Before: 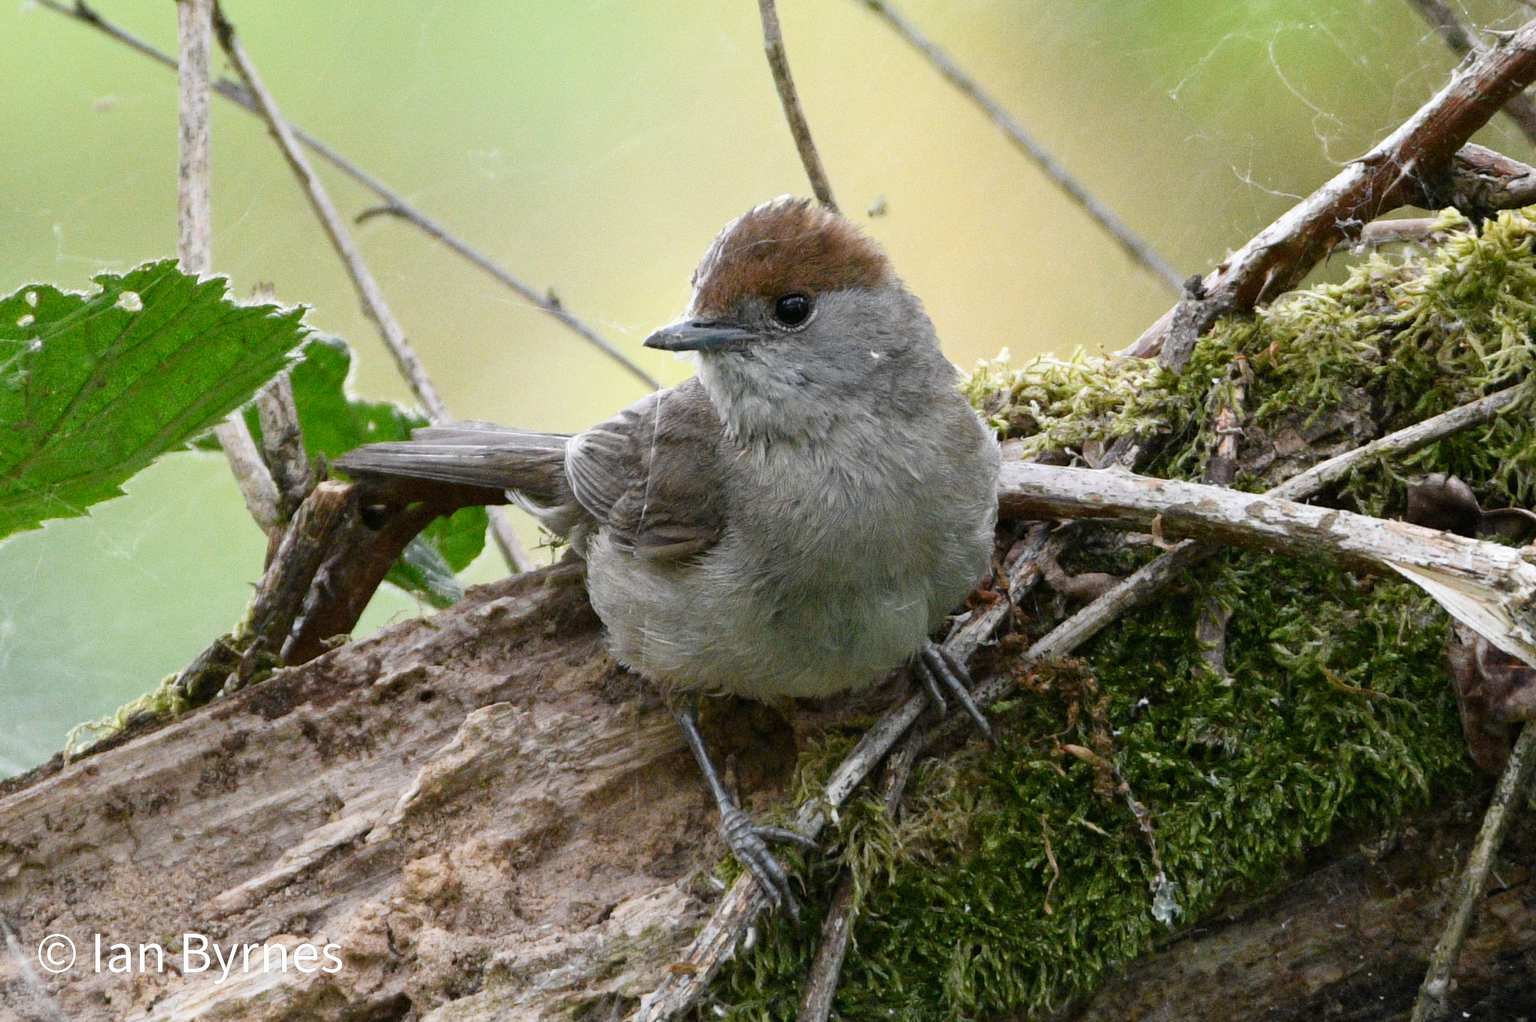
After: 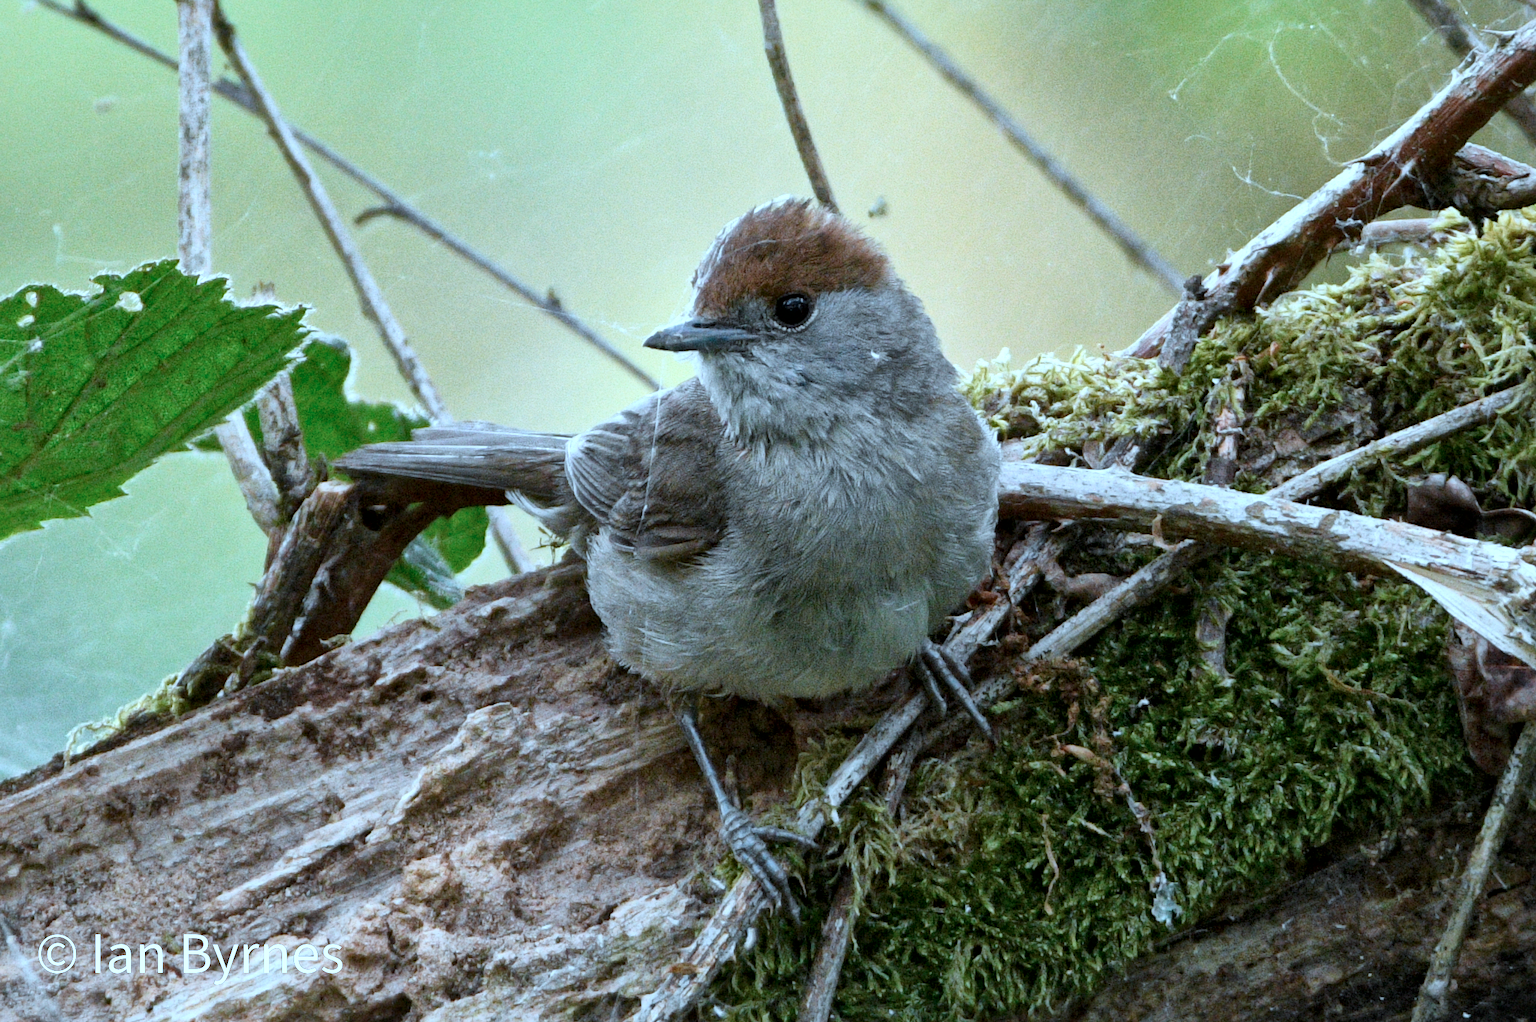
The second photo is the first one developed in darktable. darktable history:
local contrast: mode bilateral grid, contrast 21, coarseness 49, detail 149%, midtone range 0.2
color correction: highlights a* -9.81, highlights b* -21.86
